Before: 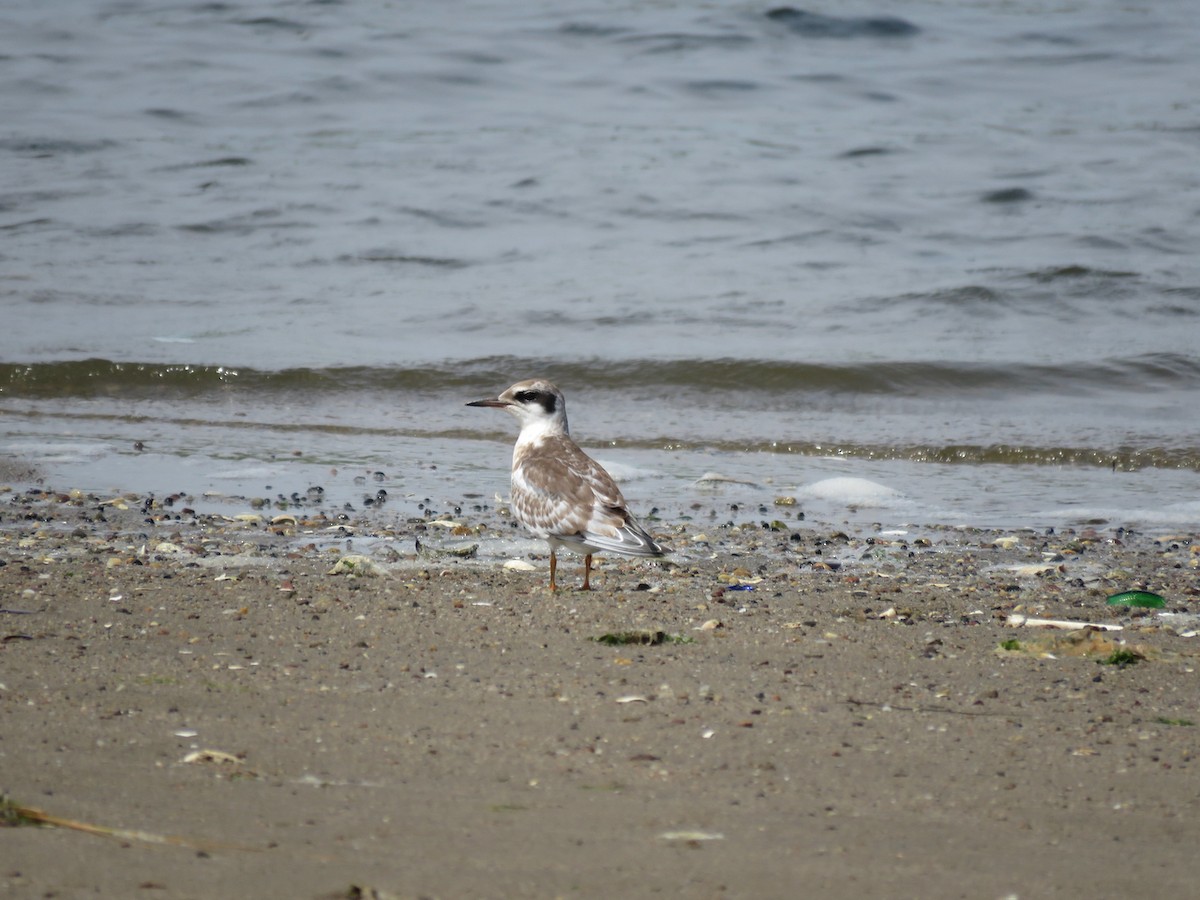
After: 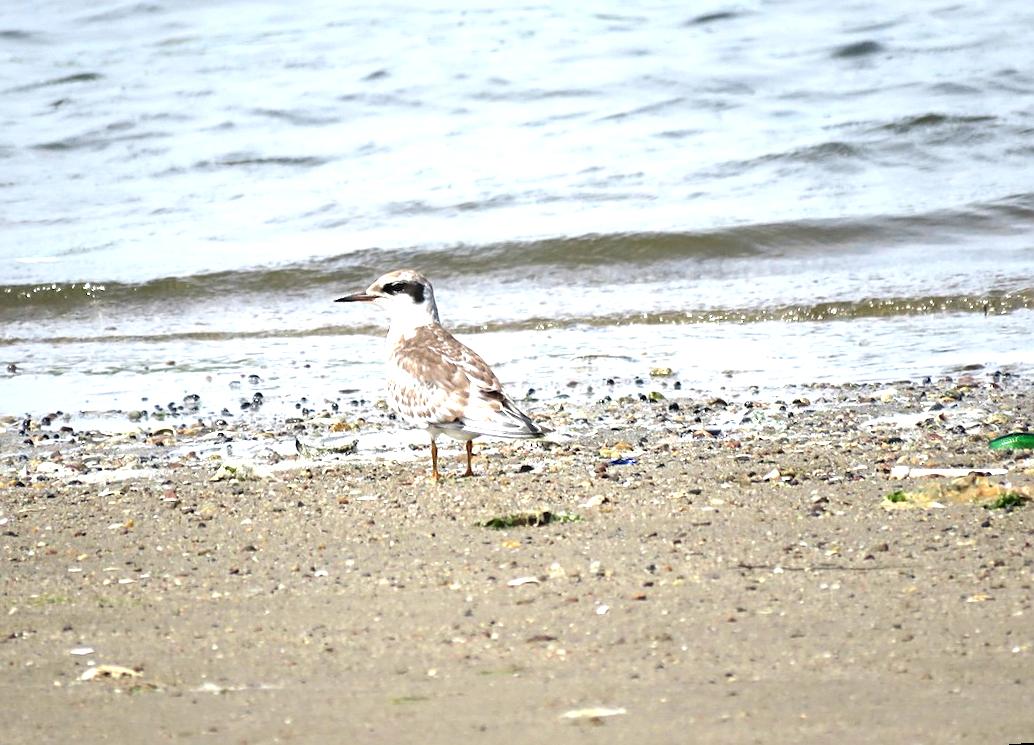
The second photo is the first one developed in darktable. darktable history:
exposure: black level correction 0, exposure 1.2 EV, compensate exposure bias true, compensate highlight preservation false
crop and rotate: left 8.262%, top 9.226%
color balance: contrast 10%
rotate and perspective: rotation -4.57°, crop left 0.054, crop right 0.944, crop top 0.087, crop bottom 0.914
sharpen: on, module defaults
